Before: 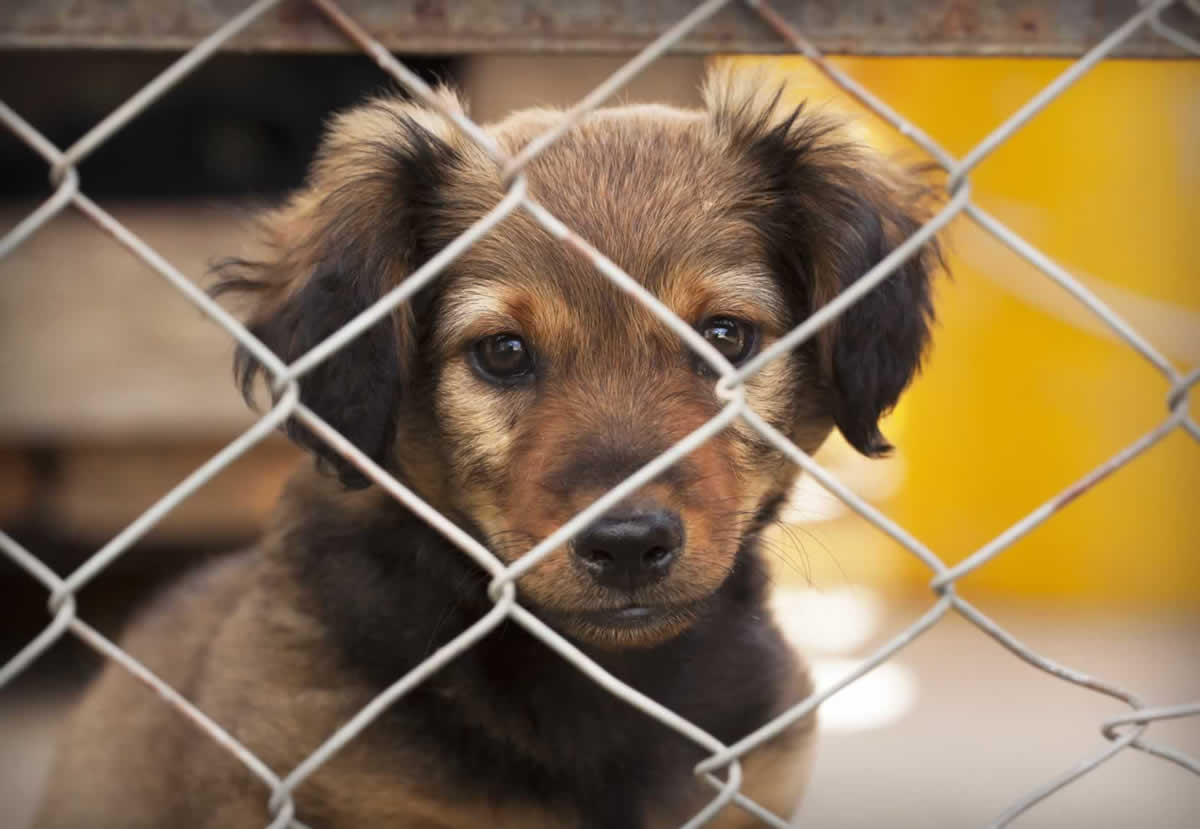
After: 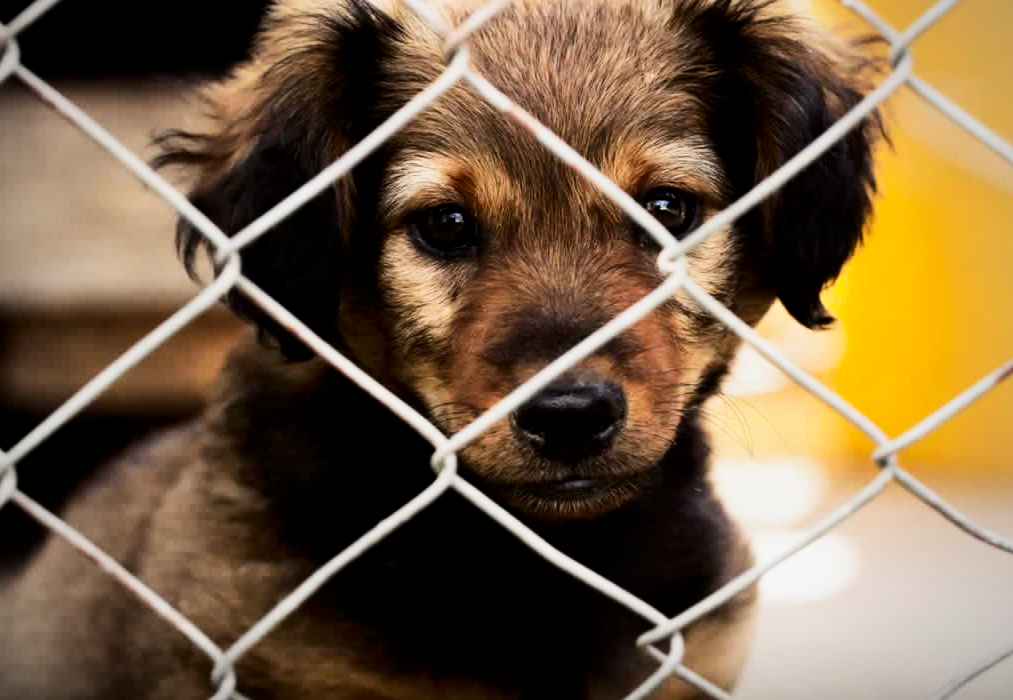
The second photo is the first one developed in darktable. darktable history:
vignetting: fall-off radius 60.92%
exposure: exposure 0.207 EV, compensate highlight preservation false
crop and rotate: left 4.842%, top 15.51%, right 10.668%
tone equalizer: on, module defaults
filmic rgb: black relative exposure -5 EV, white relative exposure 3.5 EV, hardness 3.19, contrast 1.4, highlights saturation mix -50%
contrast brightness saturation: contrast 0.19, brightness -0.11, saturation 0.21
